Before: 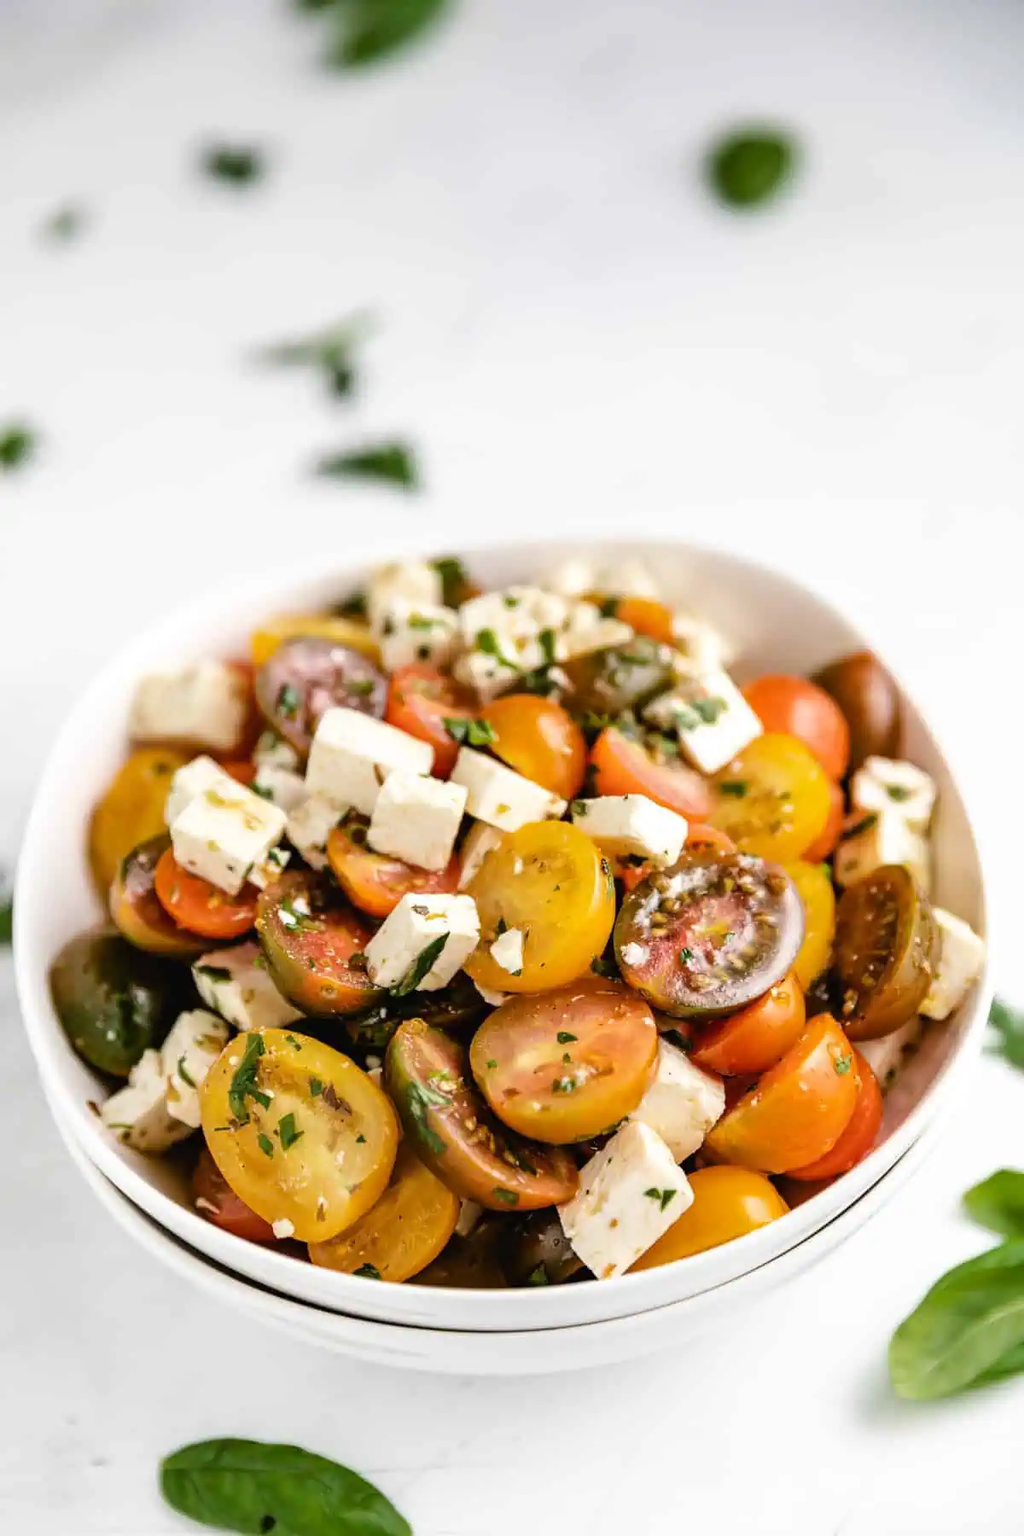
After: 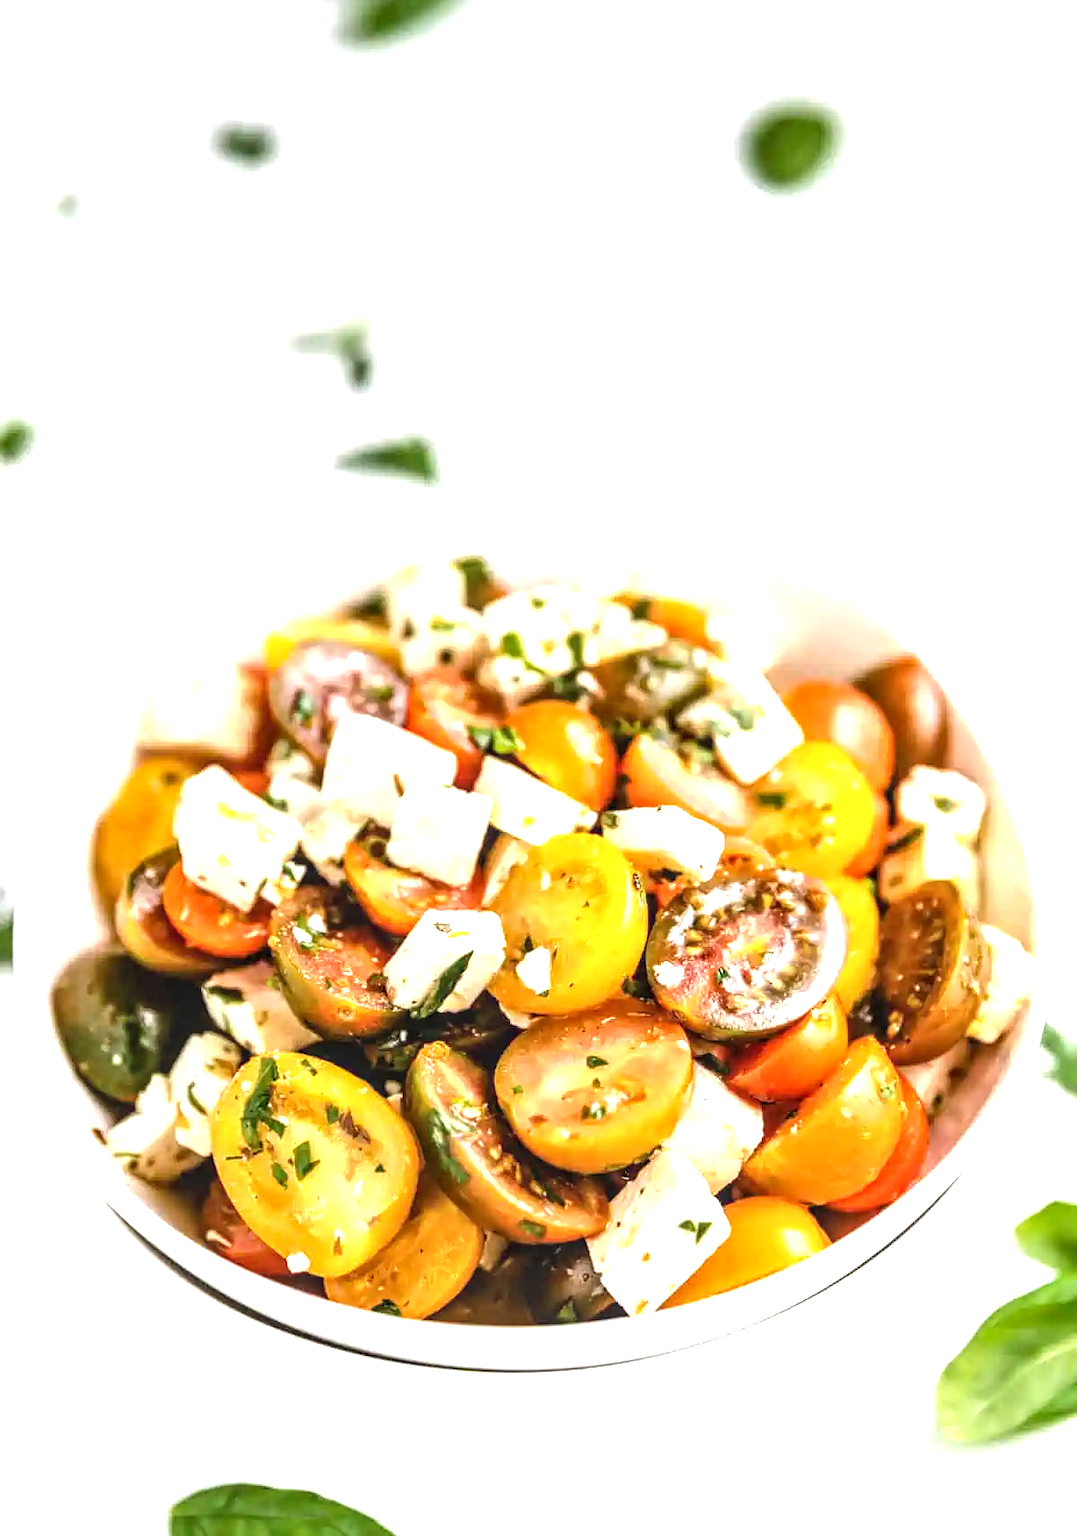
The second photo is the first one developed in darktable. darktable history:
exposure: exposure 1.058 EV, compensate highlight preservation false
local contrast: detail 130%
crop and rotate: top 1.925%, bottom 3.025%
